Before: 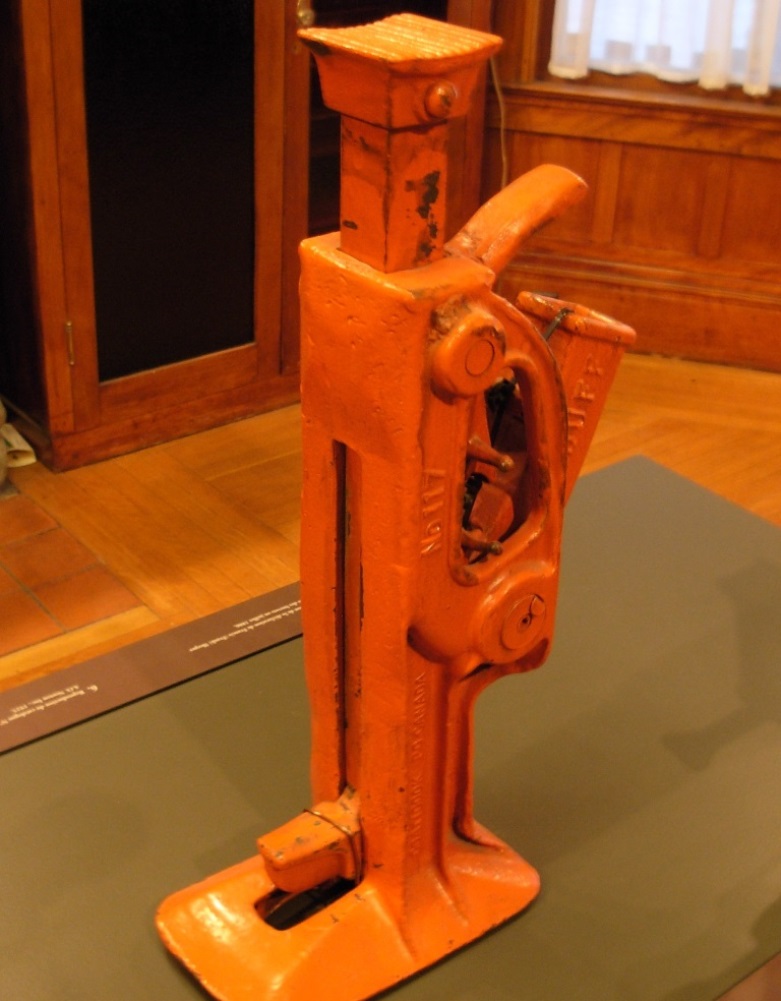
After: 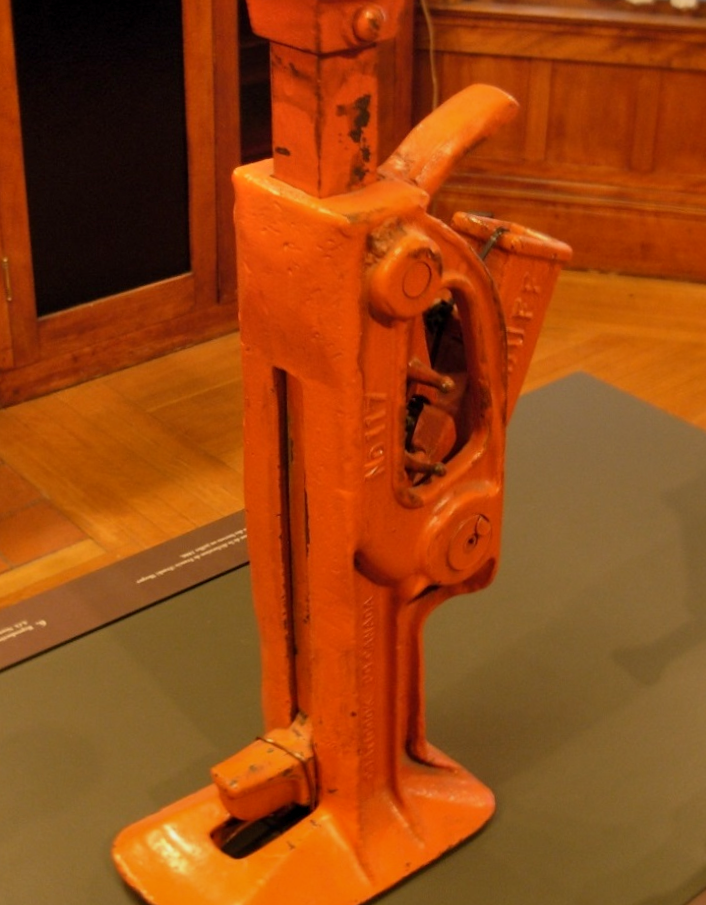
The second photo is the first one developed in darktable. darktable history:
crop and rotate: angle 1.96°, left 5.673%, top 5.673%
shadows and highlights: white point adjustment 0.1, highlights -70, soften with gaussian
white balance: emerald 1
exposure: black level correction 0.001, exposure -0.2 EV, compensate highlight preservation false
